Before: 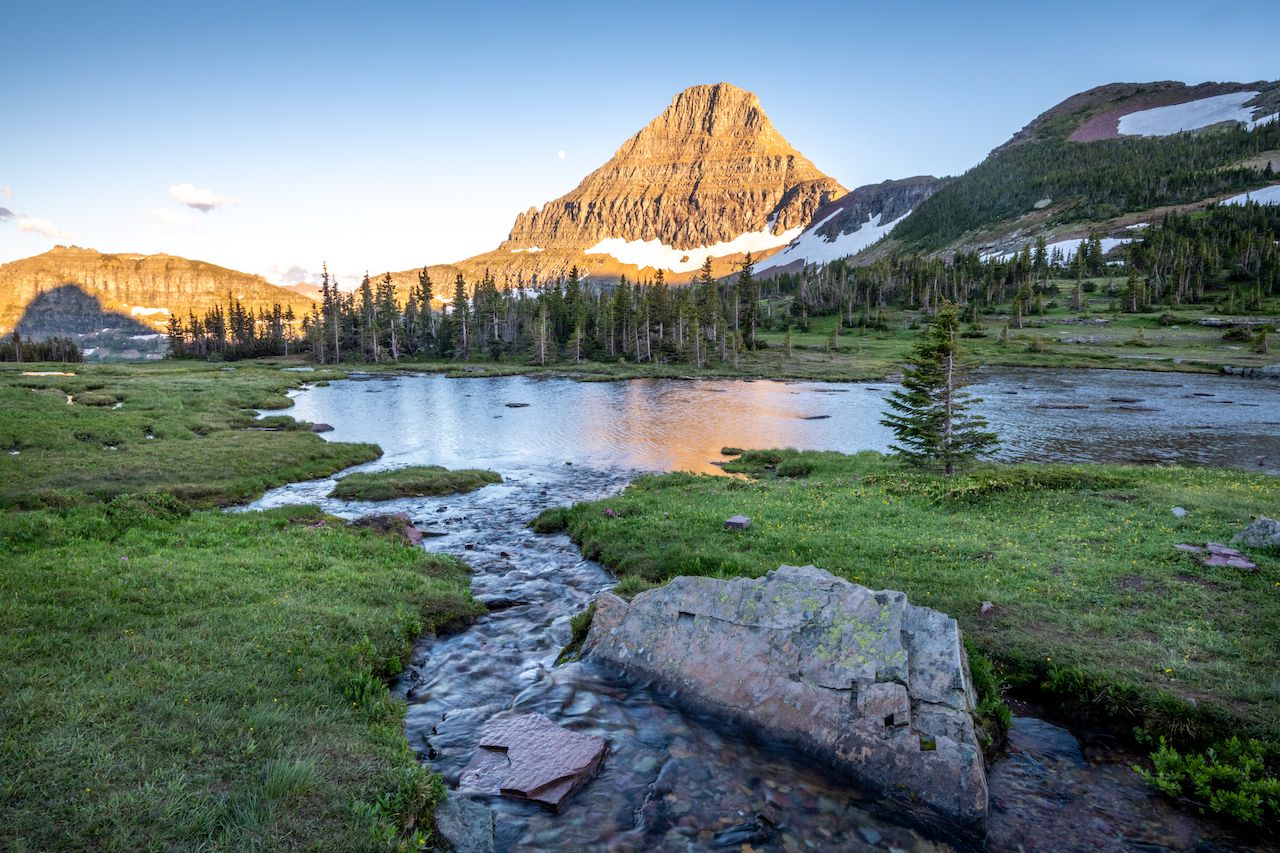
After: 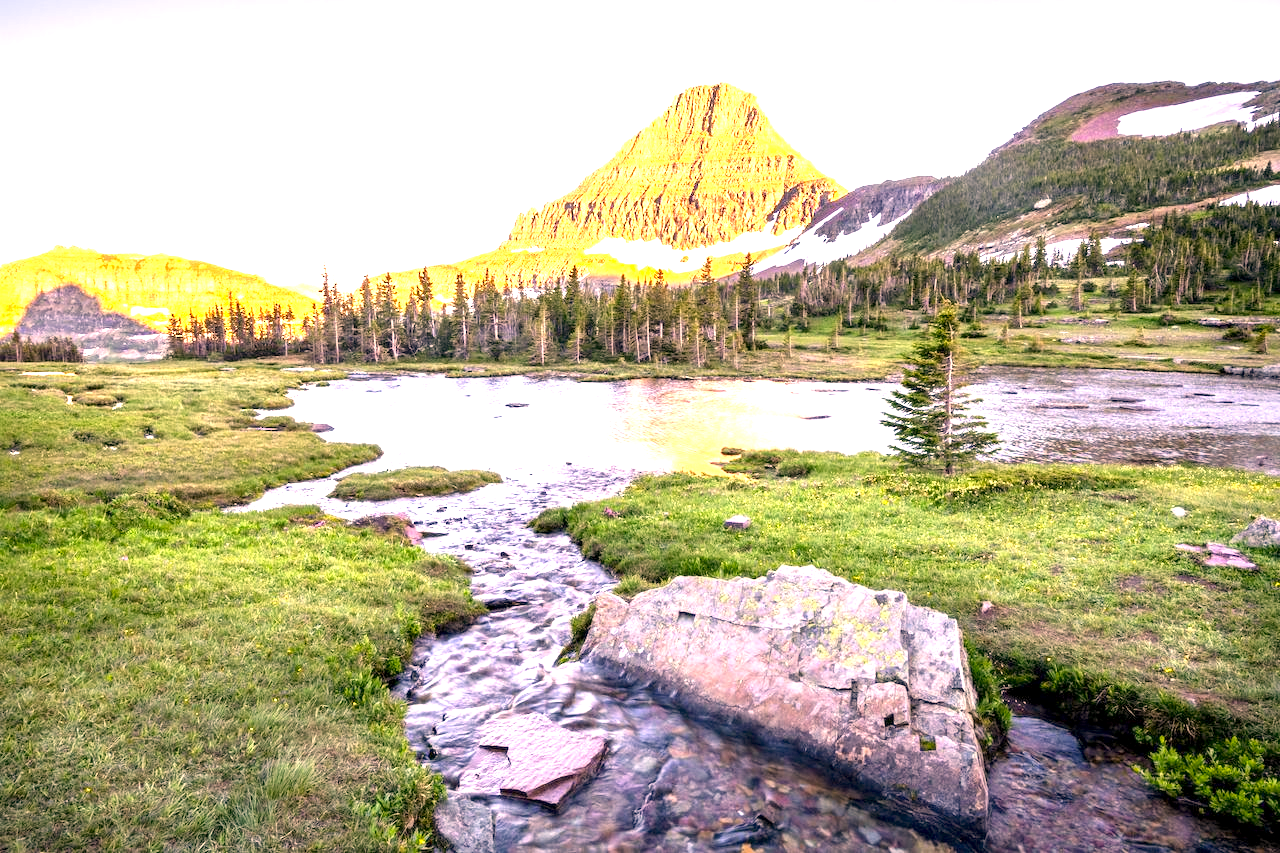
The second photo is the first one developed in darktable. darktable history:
color correction: highlights a* 21.57, highlights b* 21.62
exposure: black level correction 0.001, exposure 1.8 EV, compensate highlight preservation false
